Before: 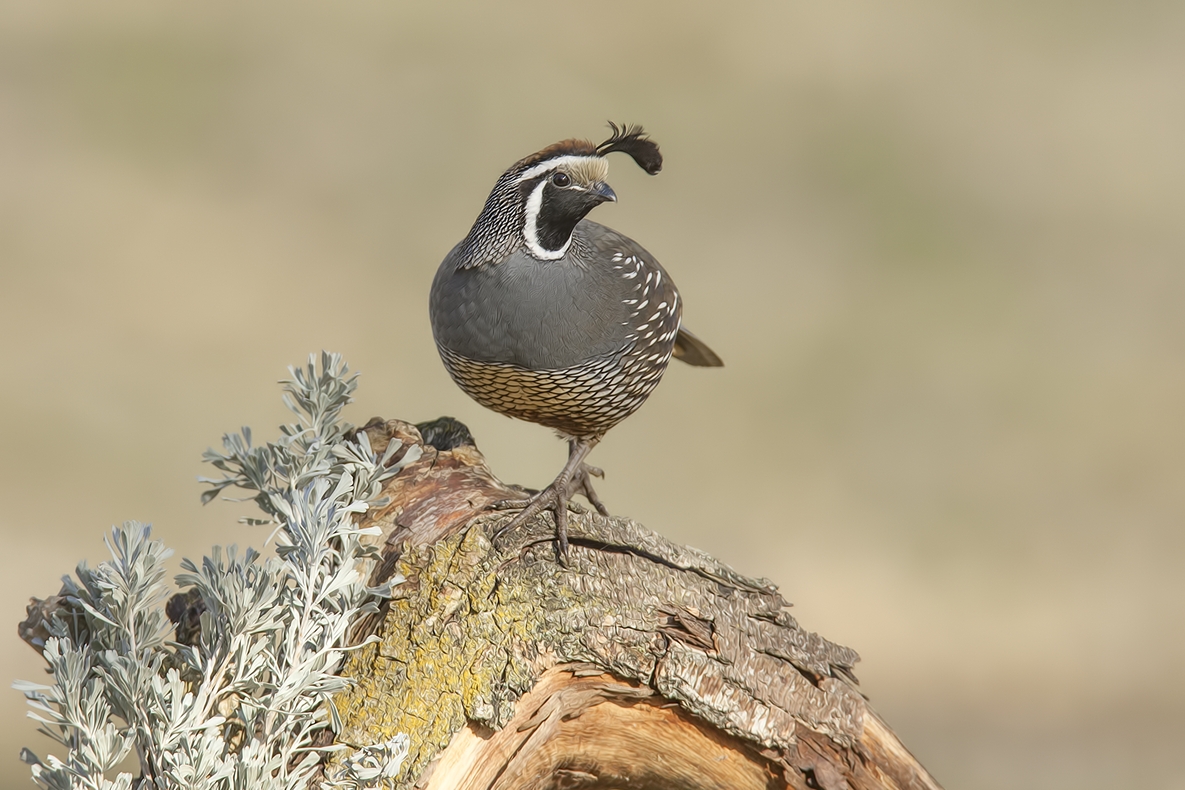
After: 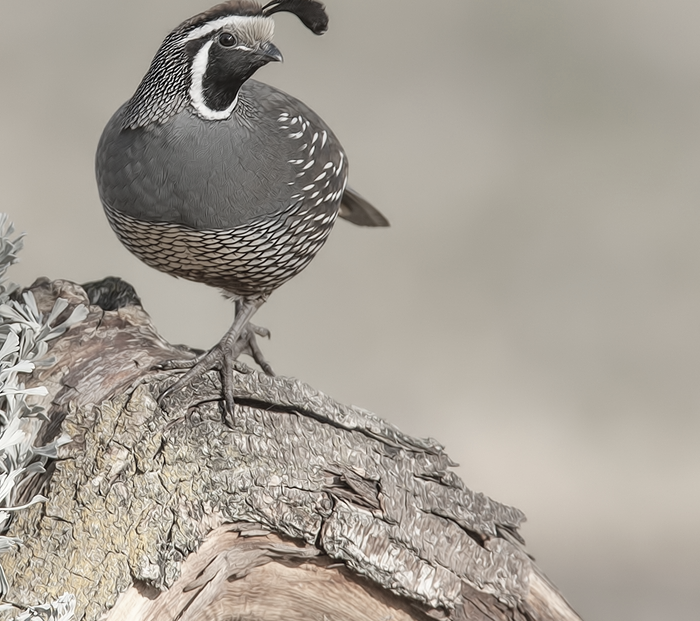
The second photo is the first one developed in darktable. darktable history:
color correction: saturation 0.3
crop and rotate: left 28.256%, top 17.734%, right 12.656%, bottom 3.573%
